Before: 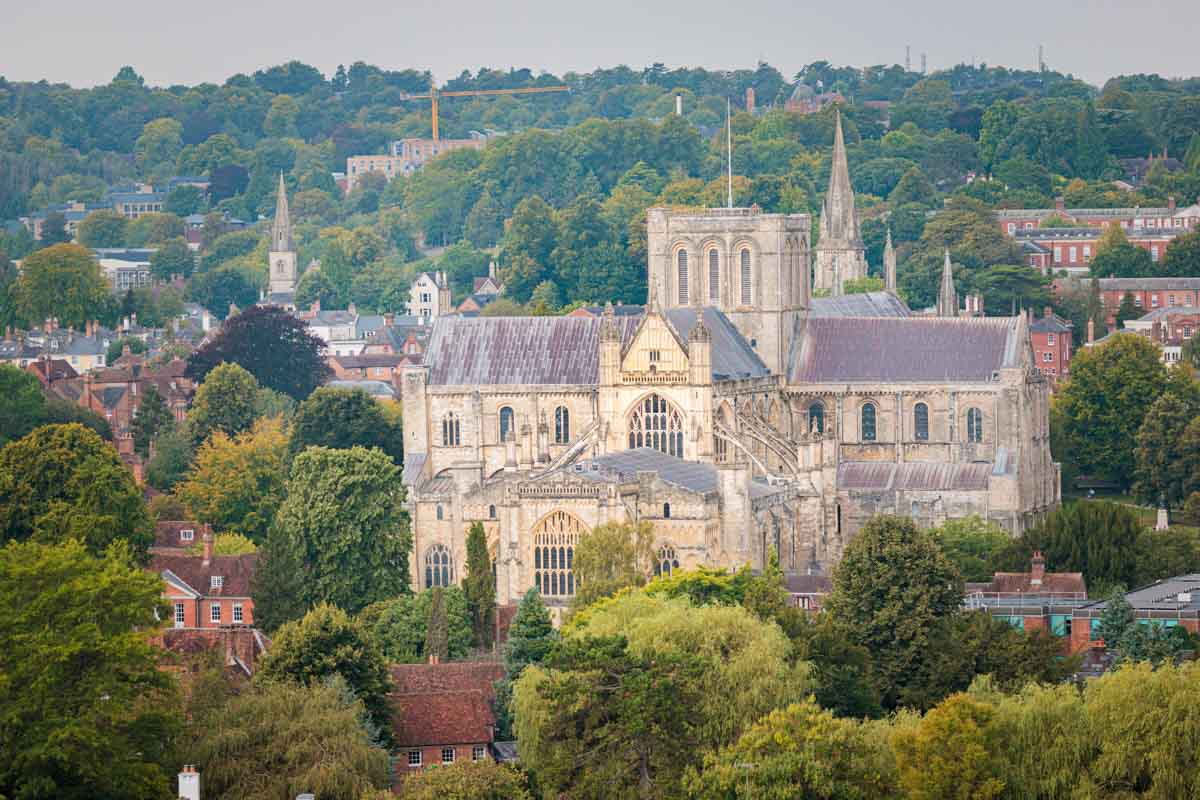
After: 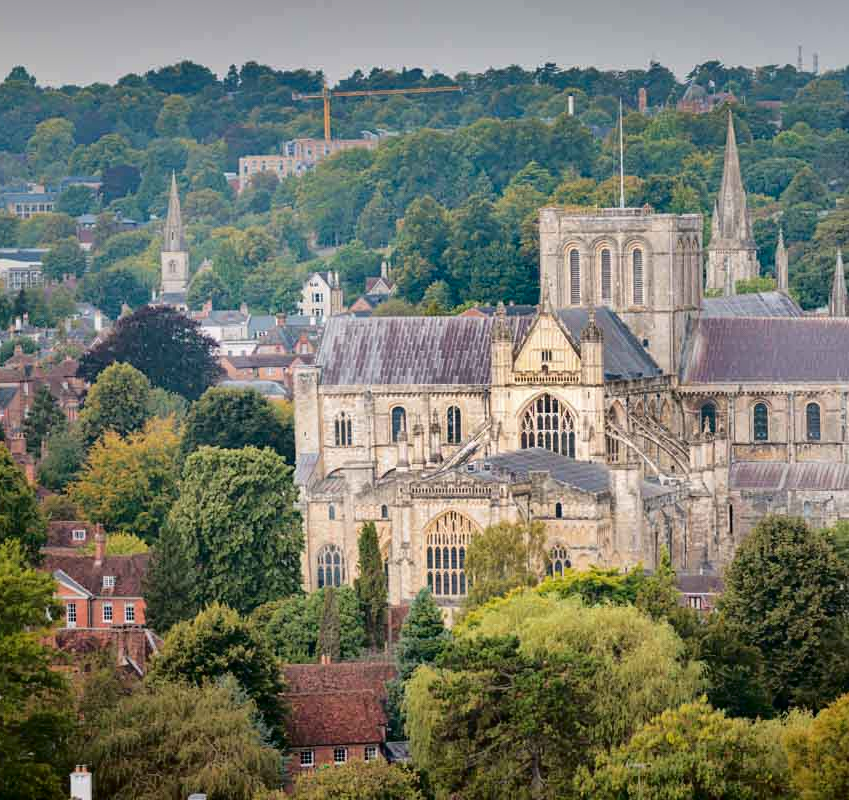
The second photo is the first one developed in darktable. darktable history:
crop and rotate: left 9.061%, right 20.142%
fill light: exposure -2 EV, width 8.6
shadows and highlights: shadows 20.91, highlights -82.73, soften with gaussian
